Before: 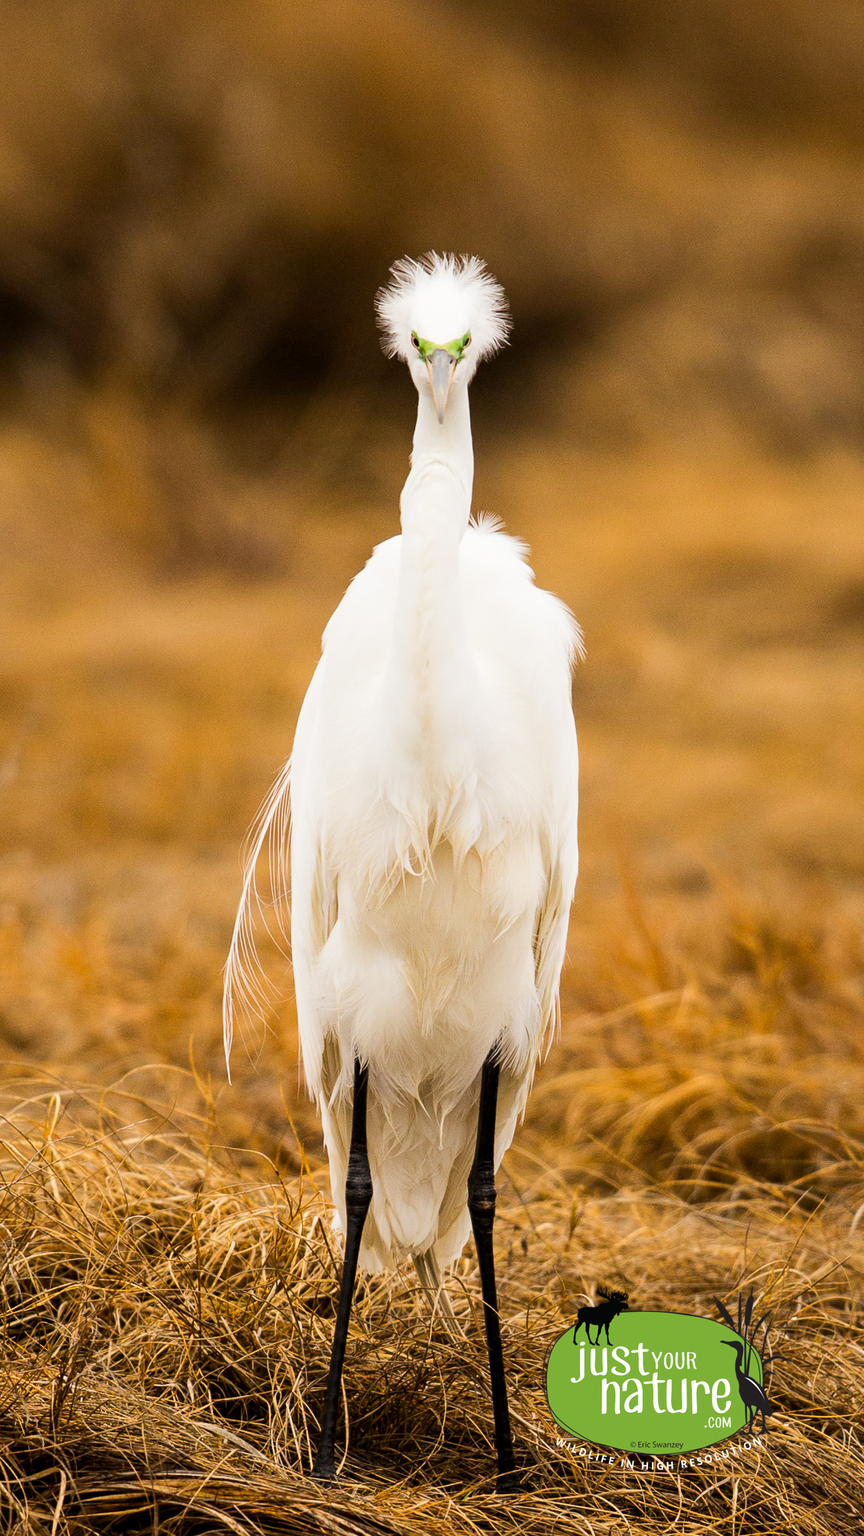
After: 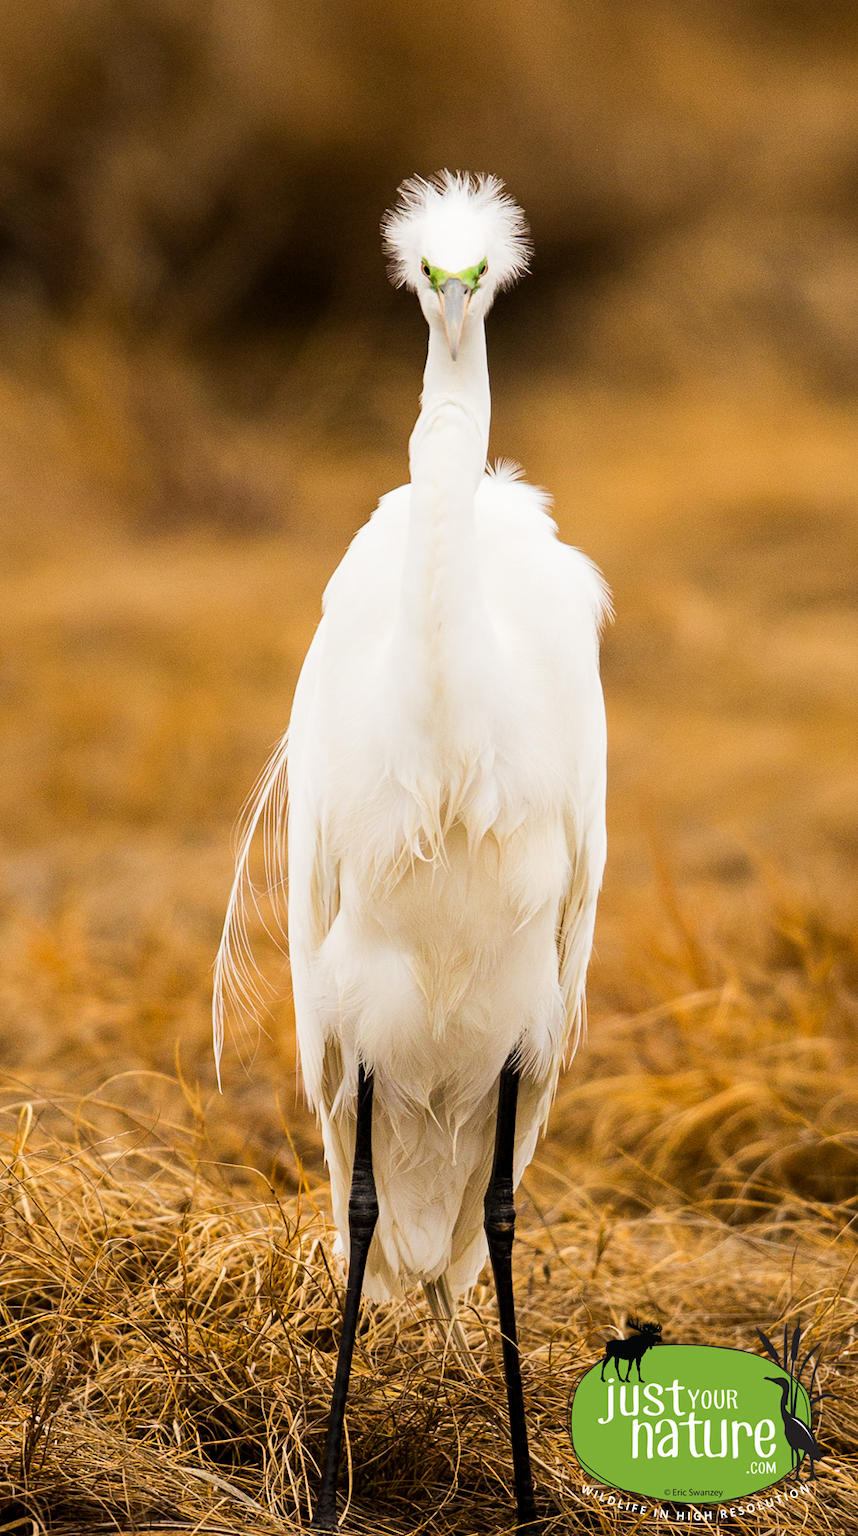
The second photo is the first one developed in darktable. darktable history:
crop: left 3.684%, top 6.443%, right 6.603%, bottom 3.311%
